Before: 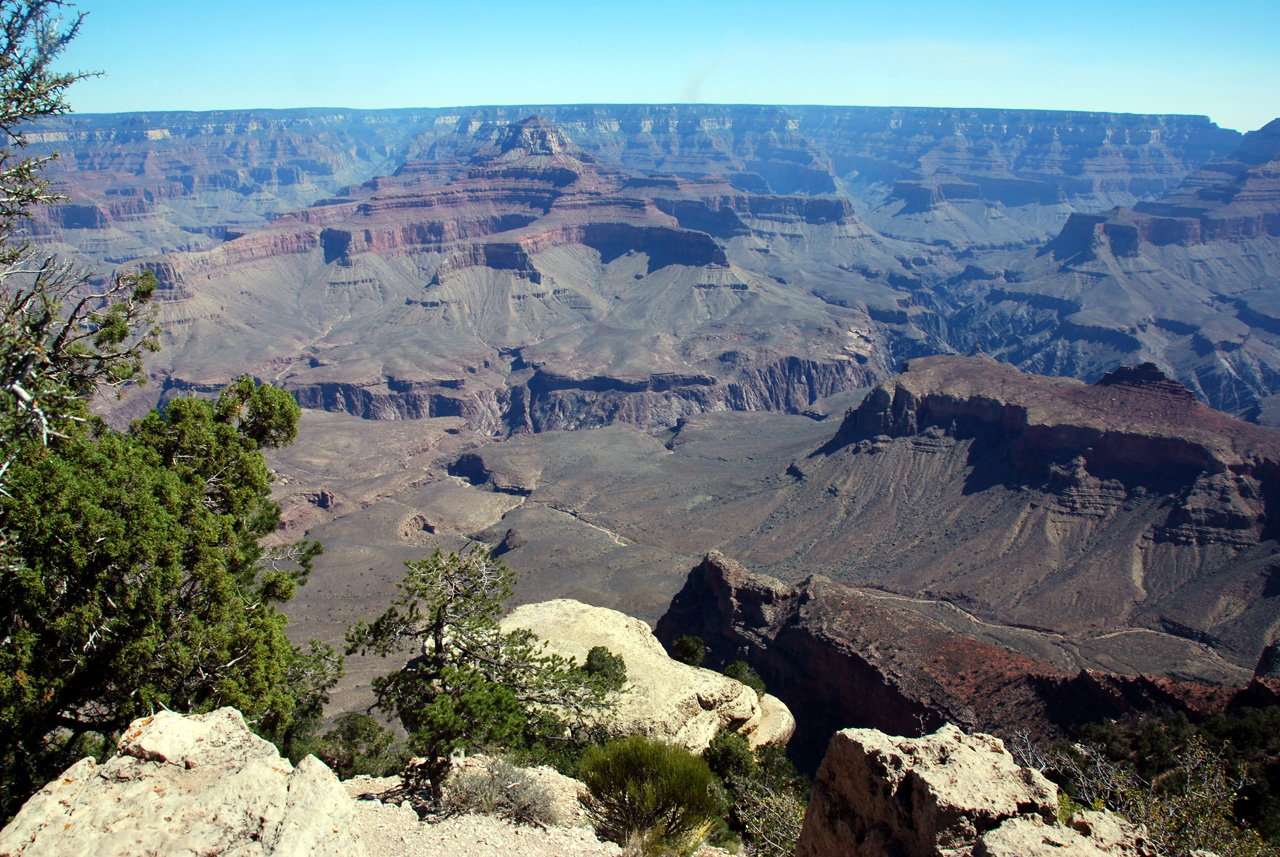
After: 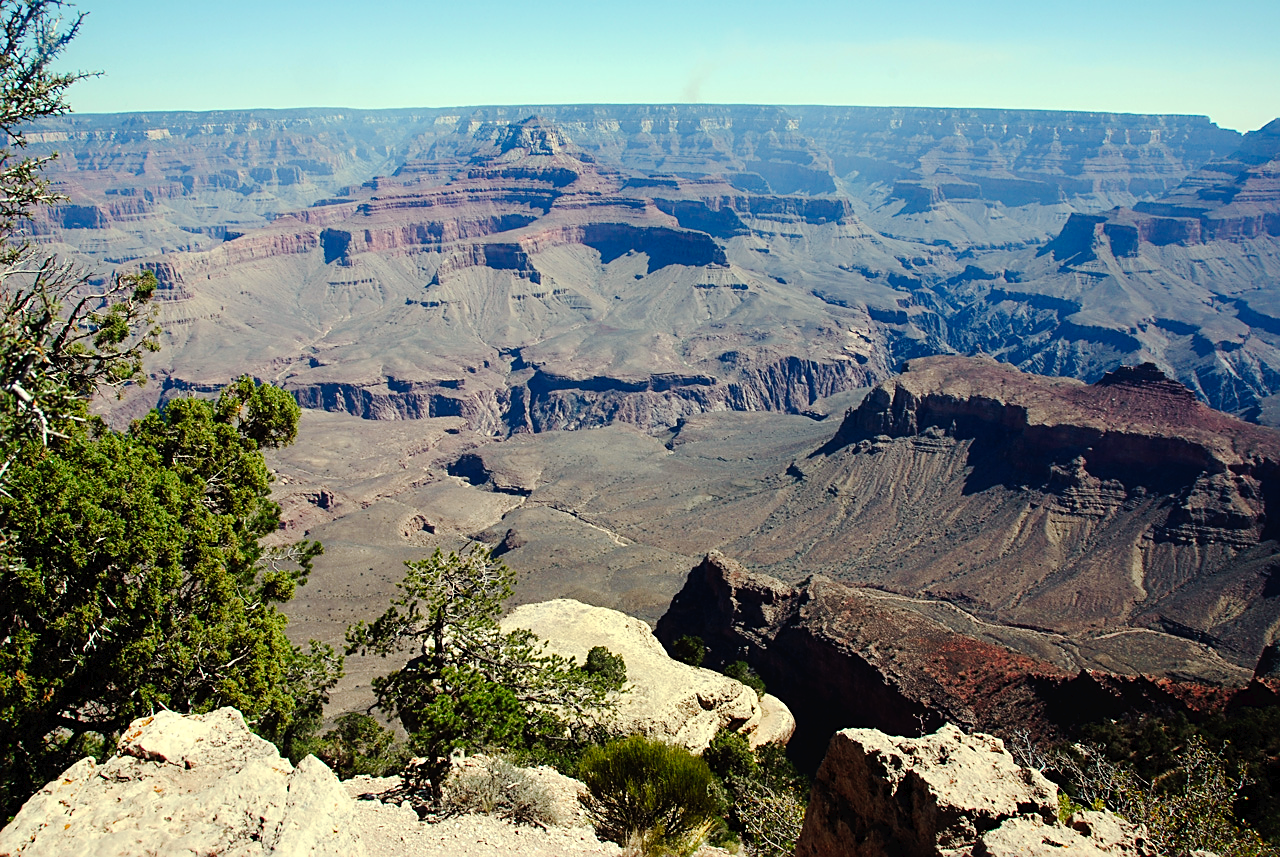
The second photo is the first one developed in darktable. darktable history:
tone curve: curves: ch0 [(0, 0) (0.003, 0.019) (0.011, 0.02) (0.025, 0.019) (0.044, 0.027) (0.069, 0.038) (0.1, 0.056) (0.136, 0.089) (0.177, 0.137) (0.224, 0.187) (0.277, 0.259) (0.335, 0.343) (0.399, 0.437) (0.468, 0.532) (0.543, 0.613) (0.623, 0.685) (0.709, 0.752) (0.801, 0.822) (0.898, 0.9) (1, 1)], preserve colors none
sharpen: on, module defaults
white balance: red 1.029, blue 0.92
